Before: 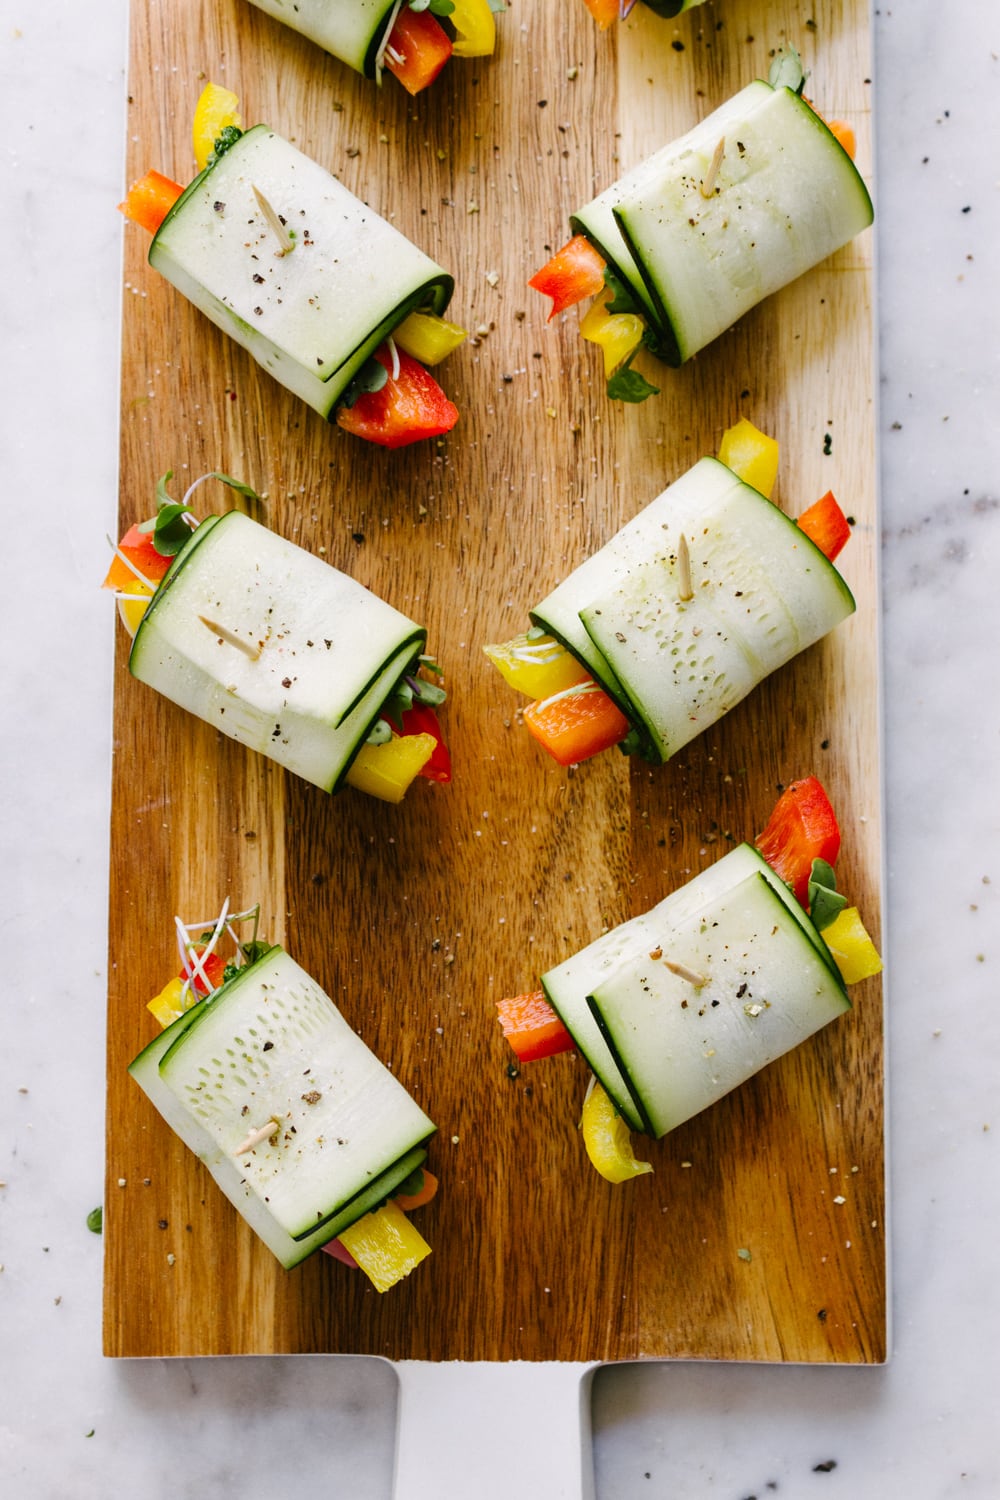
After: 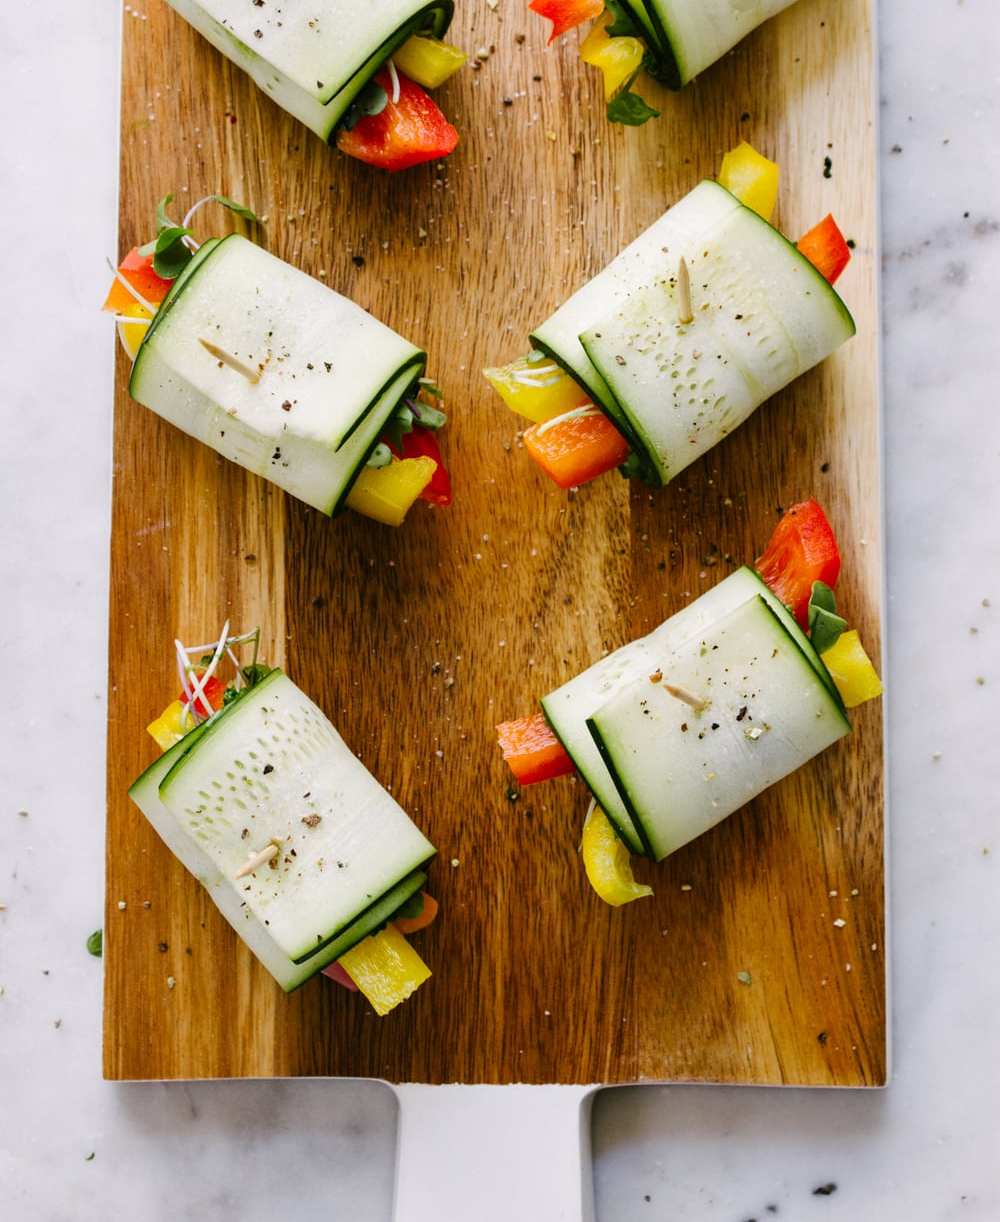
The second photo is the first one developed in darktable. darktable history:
crop and rotate: top 18.504%
